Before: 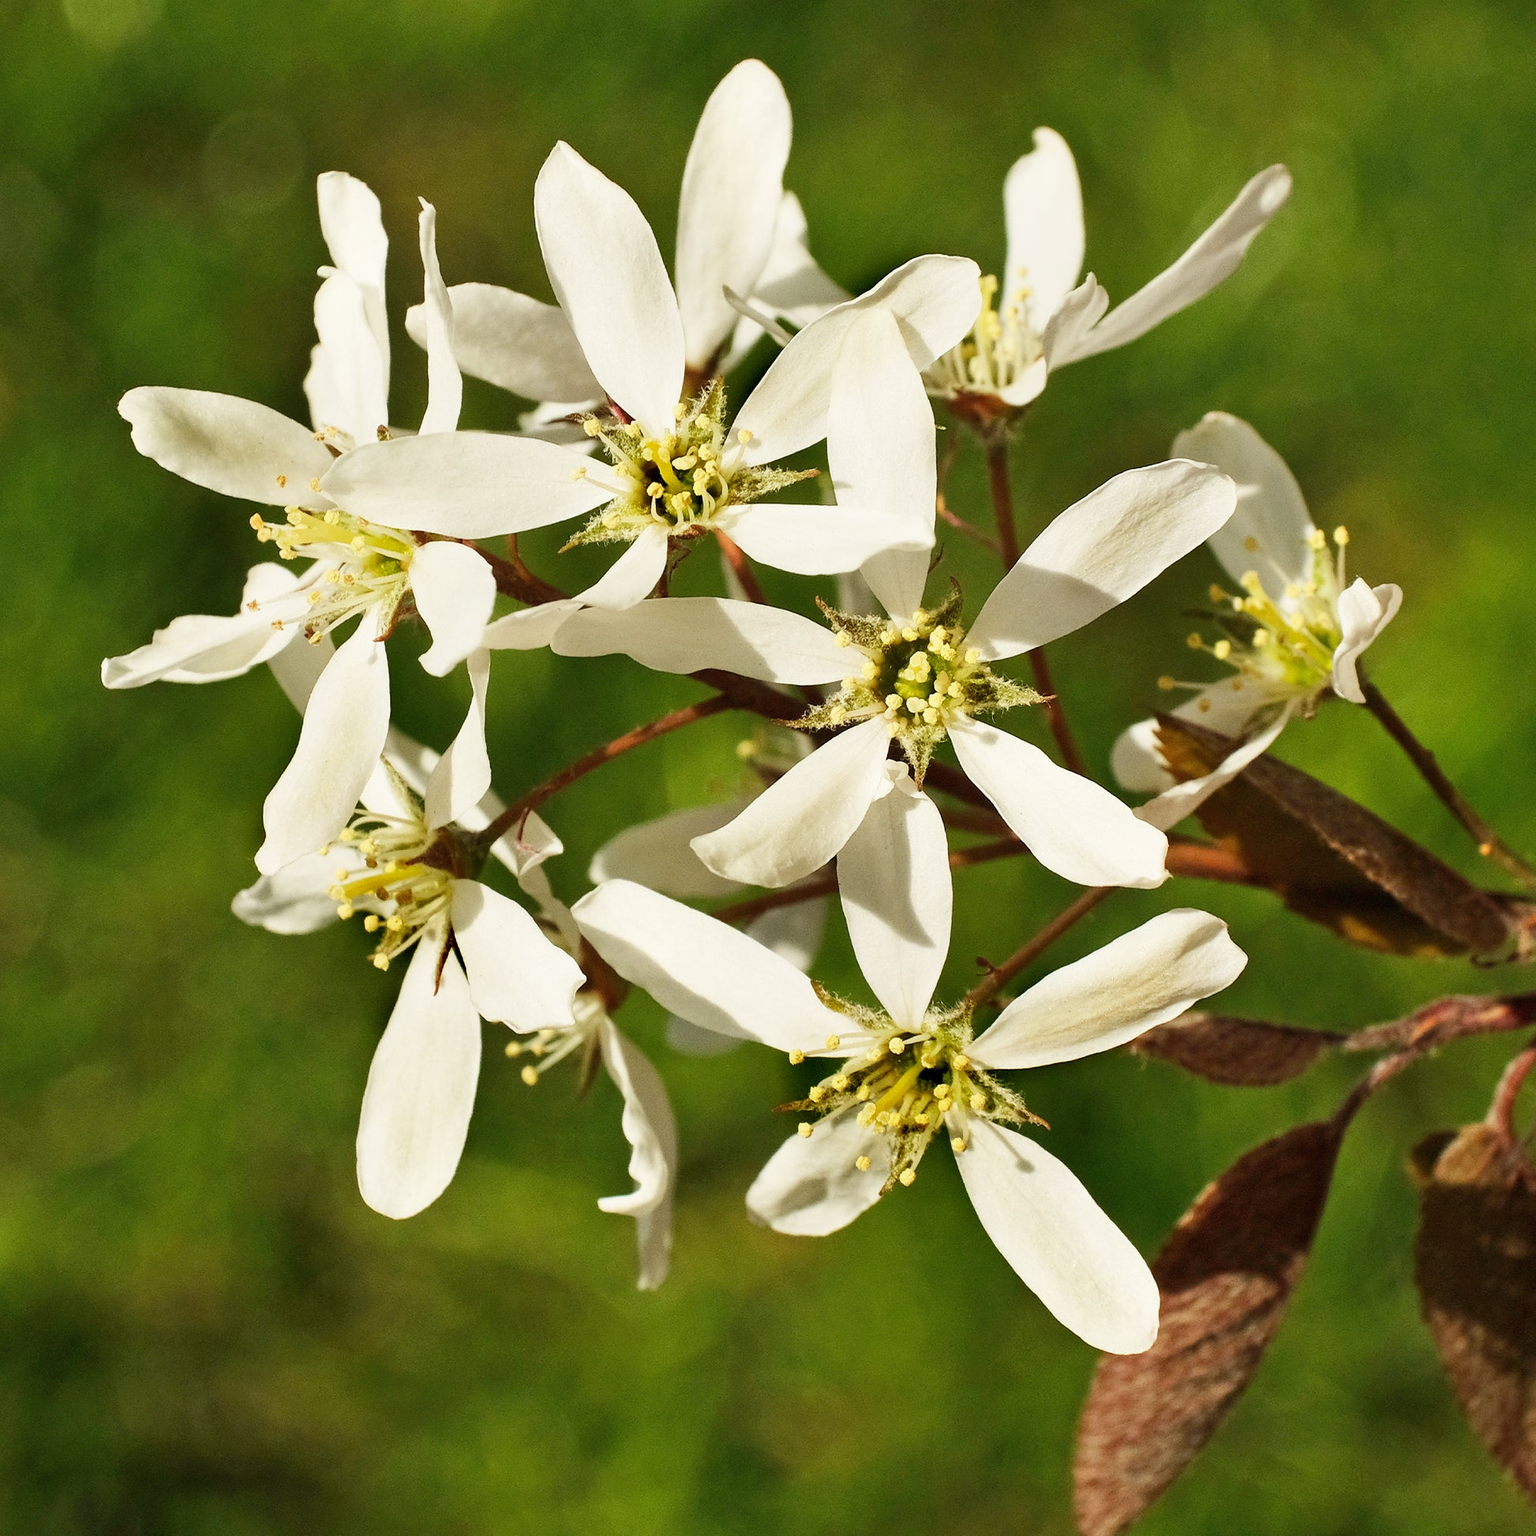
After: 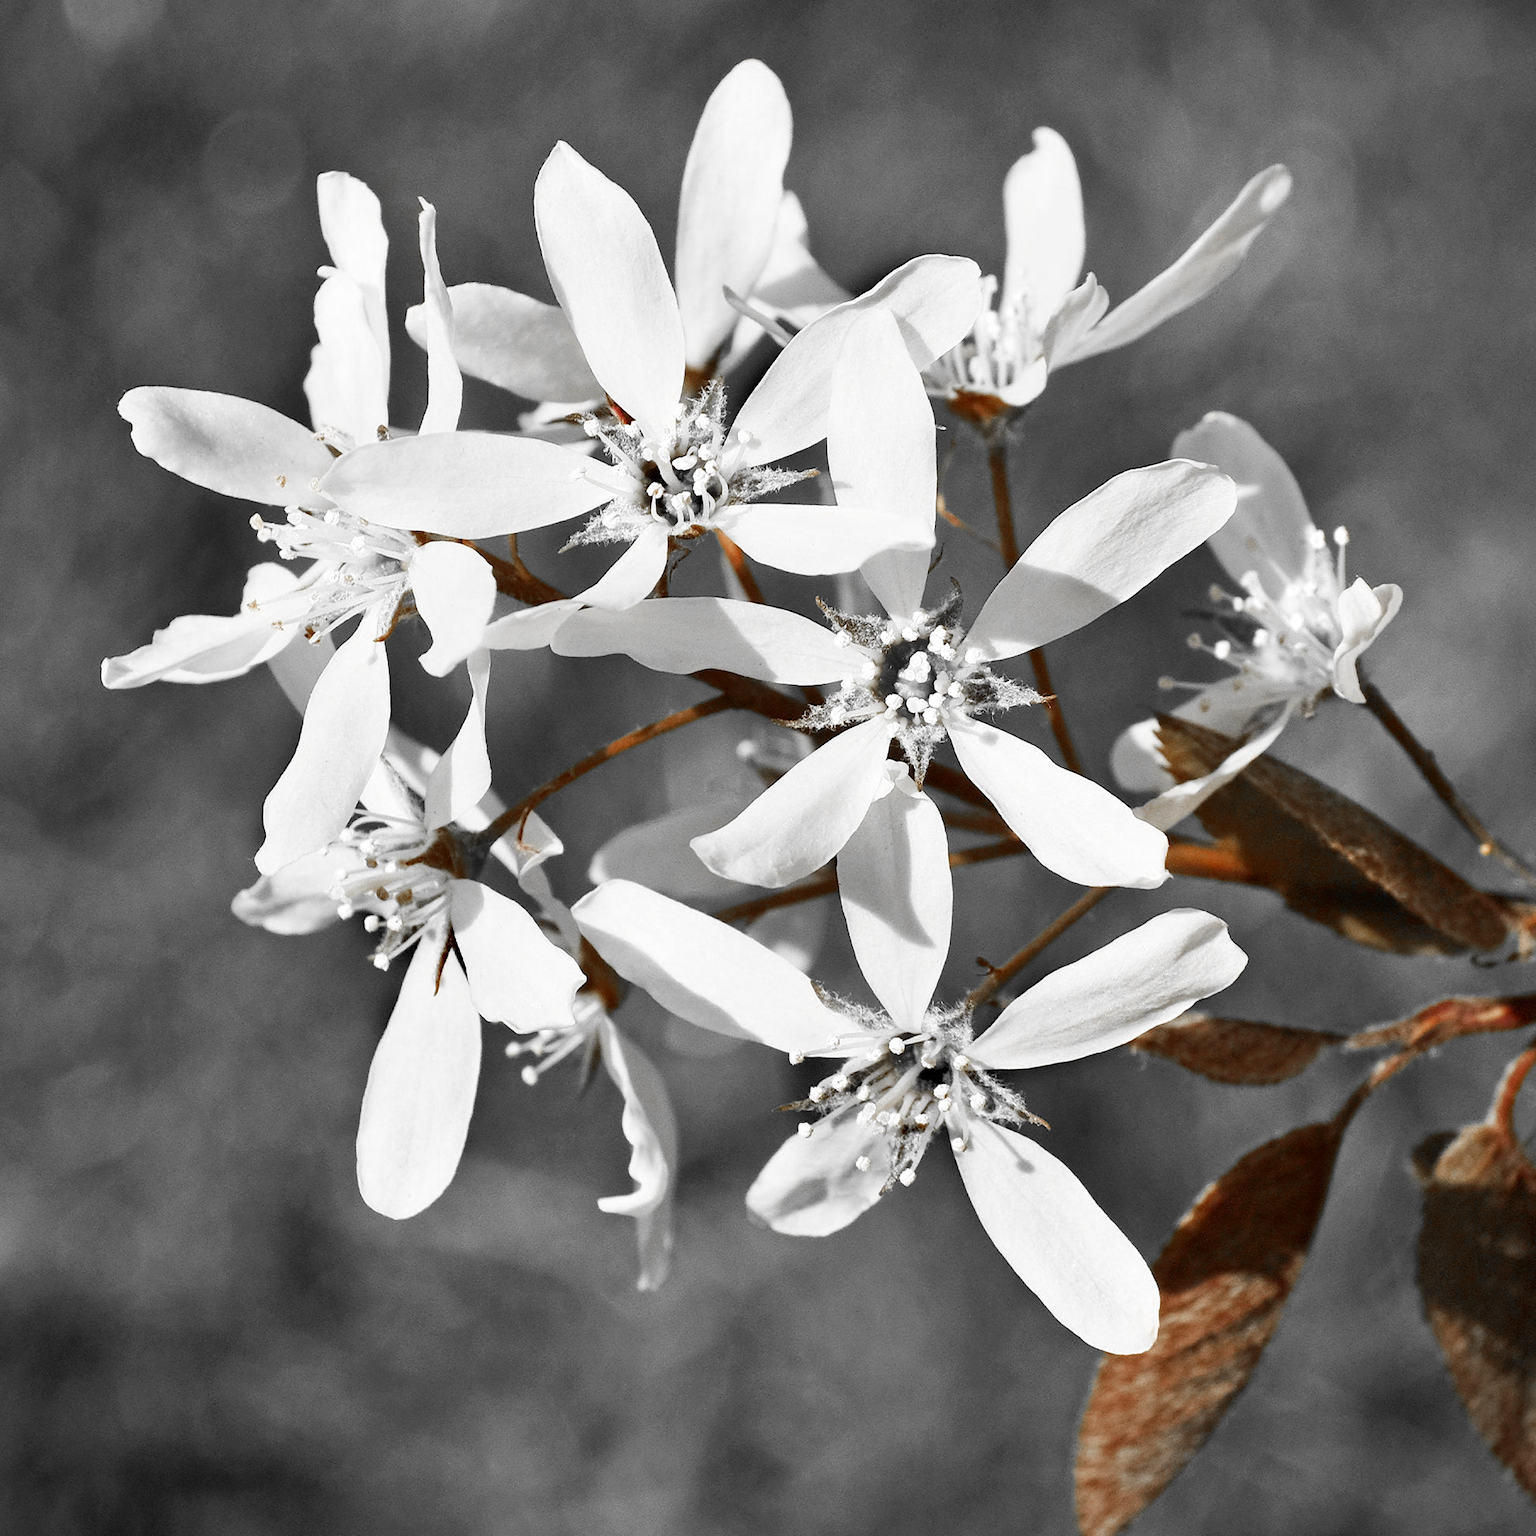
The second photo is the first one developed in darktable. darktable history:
vignetting: fall-off start 97.28%, fall-off radius 79%, brightness -0.462, saturation -0.3, width/height ratio 1.114, dithering 8-bit output, unbound false
color zones: curves: ch0 [(0, 0.497) (0.096, 0.361) (0.221, 0.538) (0.429, 0.5) (0.571, 0.5) (0.714, 0.5) (0.857, 0.5) (1, 0.497)]; ch1 [(0, 0.5) (0.143, 0.5) (0.257, -0.002) (0.429, 0.04) (0.571, -0.001) (0.714, -0.015) (0.857, 0.024) (1, 0.5)]
